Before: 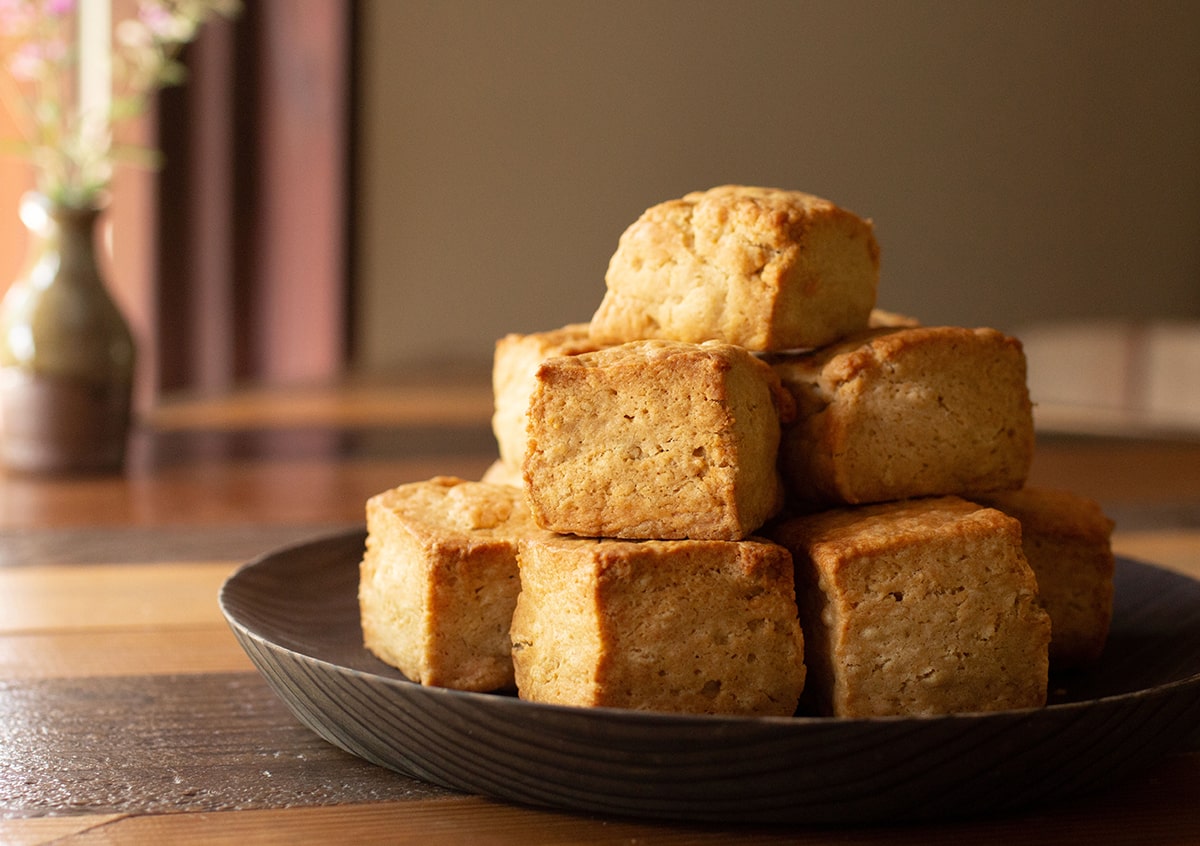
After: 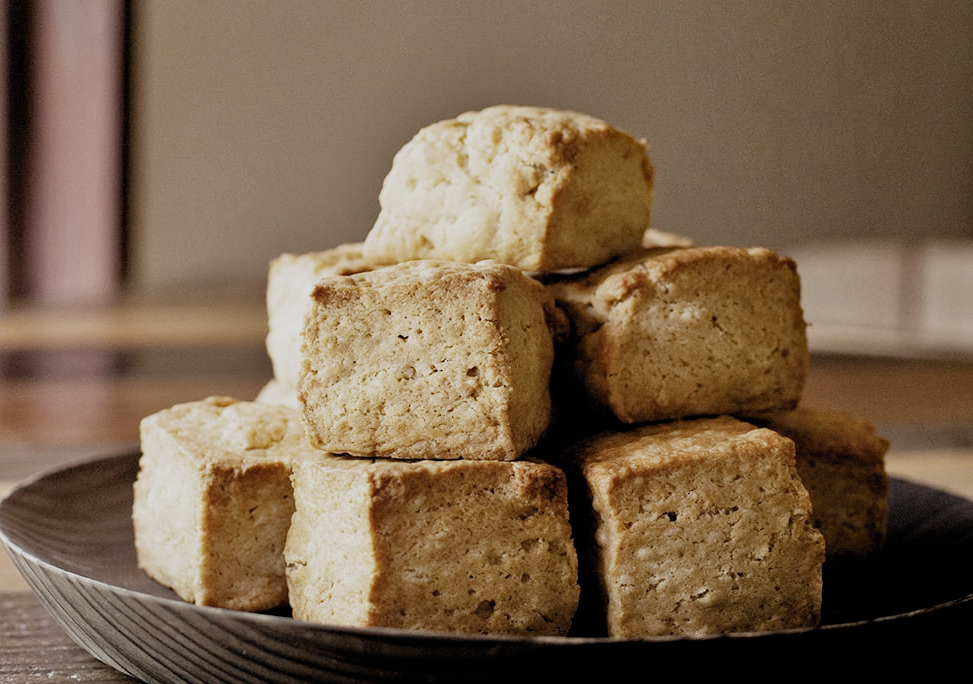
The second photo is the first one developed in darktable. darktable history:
tone equalizer: -7 EV 0.151 EV, -6 EV 0.584 EV, -5 EV 1.12 EV, -4 EV 1.35 EV, -3 EV 1.14 EV, -2 EV 0.6 EV, -1 EV 0.163 EV
filmic rgb: black relative exposure -5.12 EV, white relative exposure 3.99 EV, hardness 2.89, contrast 1.297, highlights saturation mix -28.94%, preserve chrominance no, color science v5 (2021), contrast in shadows safe, contrast in highlights safe
crop: left 18.863%, top 9.481%, right 0%, bottom 9.627%
haze removal: compatibility mode true, adaptive false
